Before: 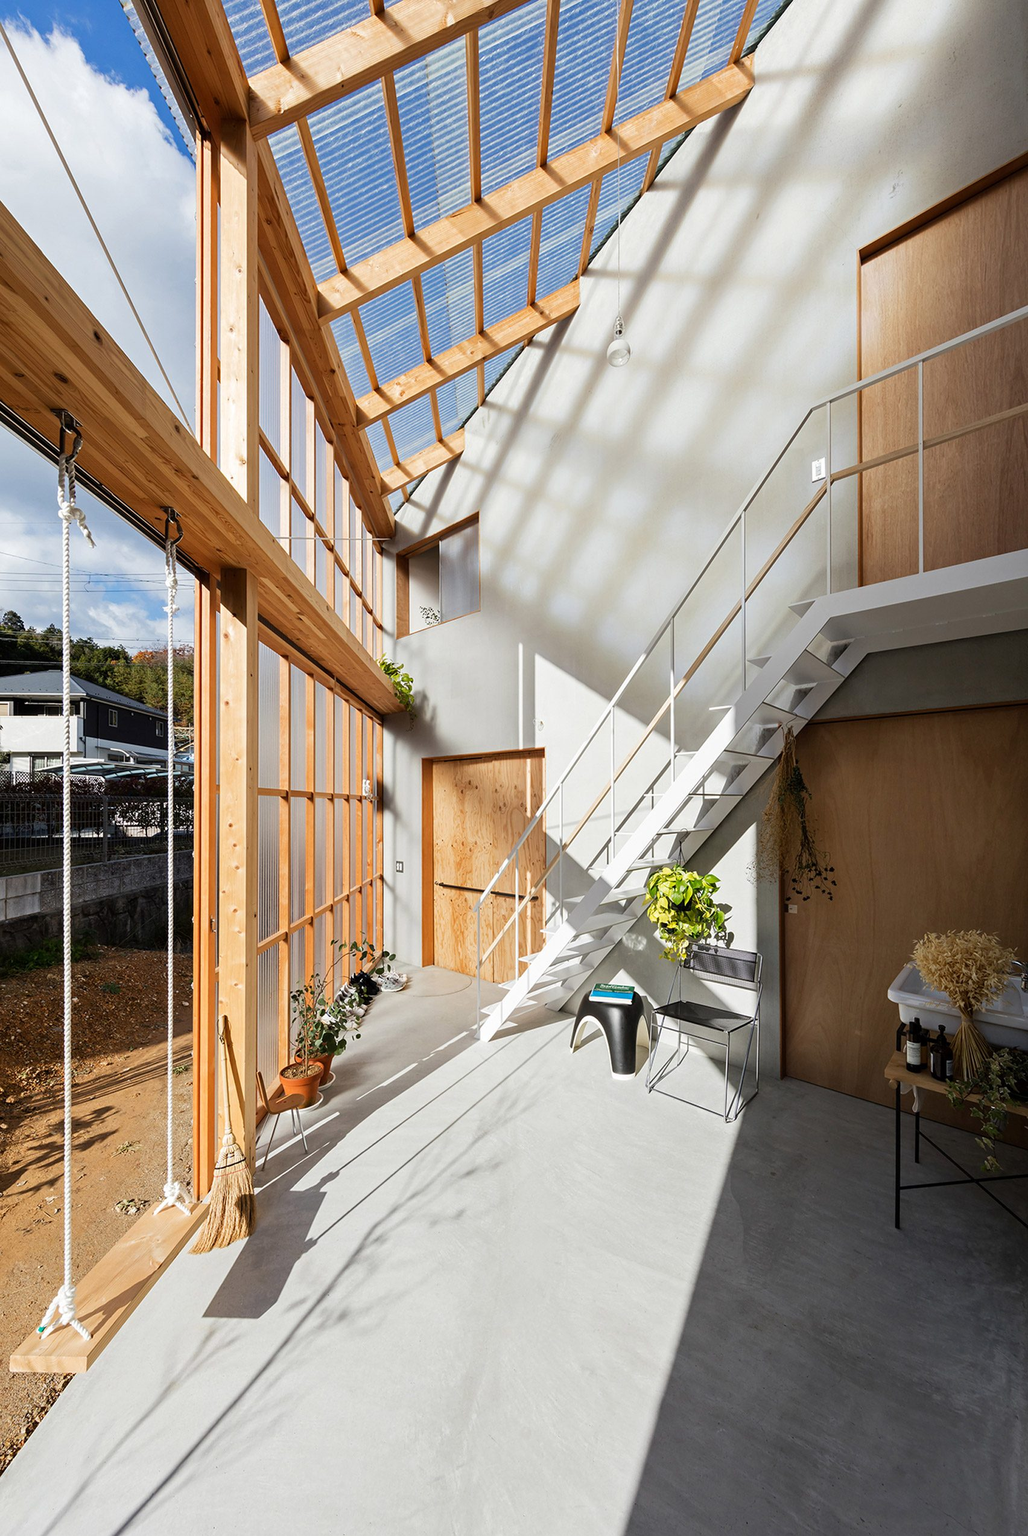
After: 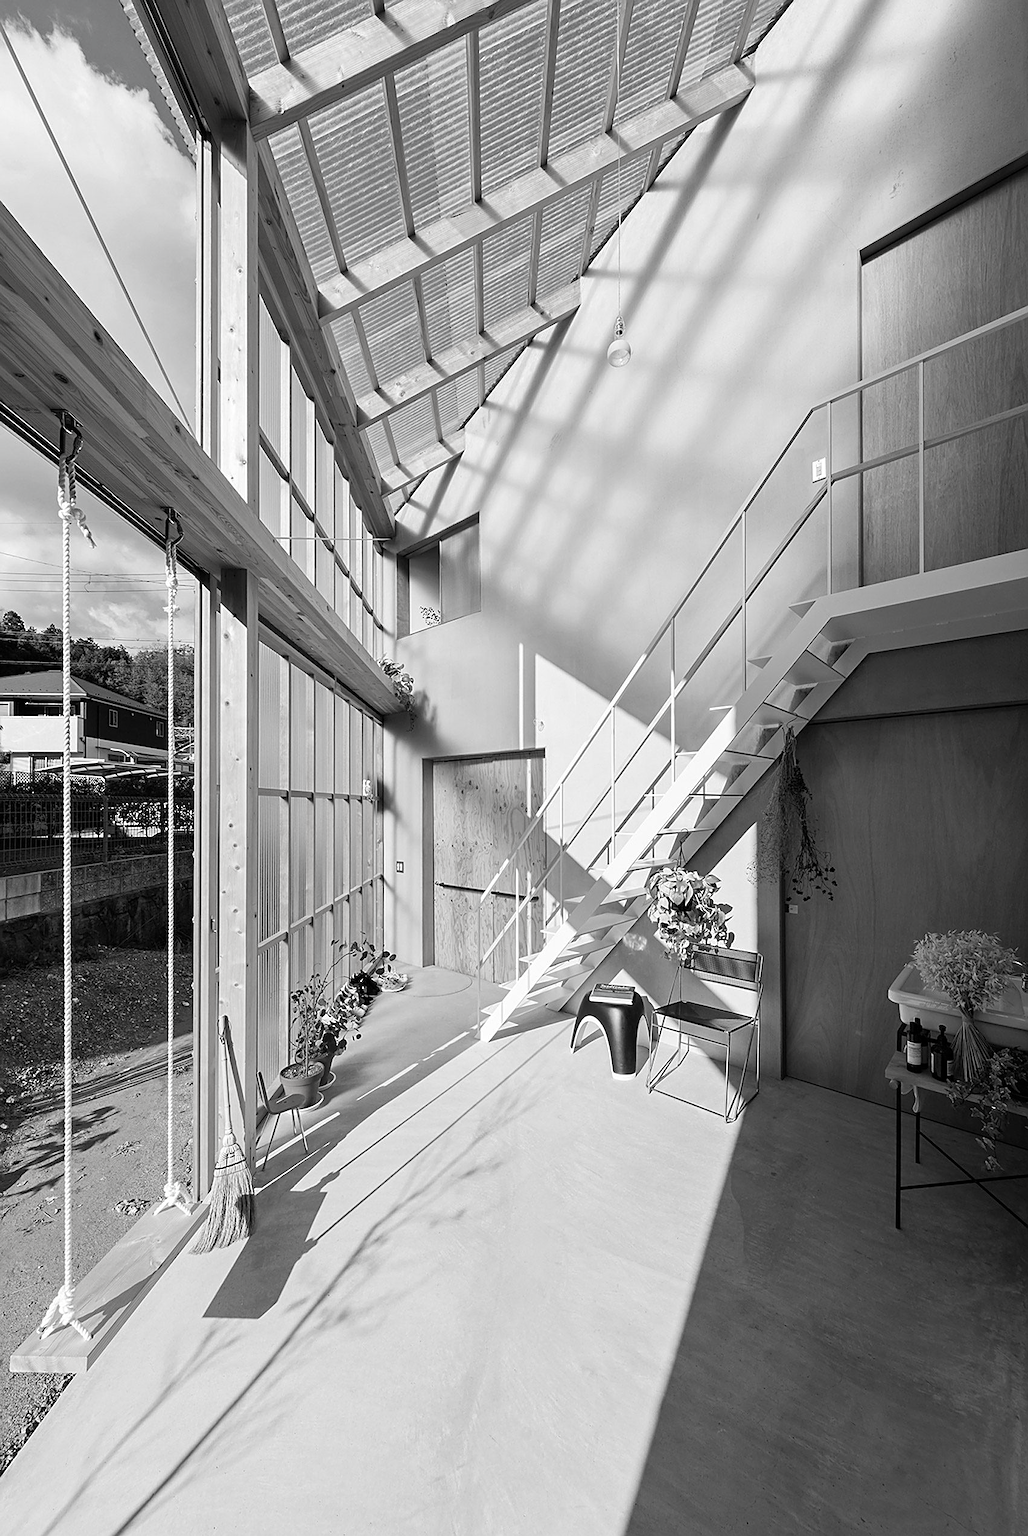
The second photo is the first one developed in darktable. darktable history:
sharpen: on, module defaults
contrast brightness saturation: saturation -0.988
